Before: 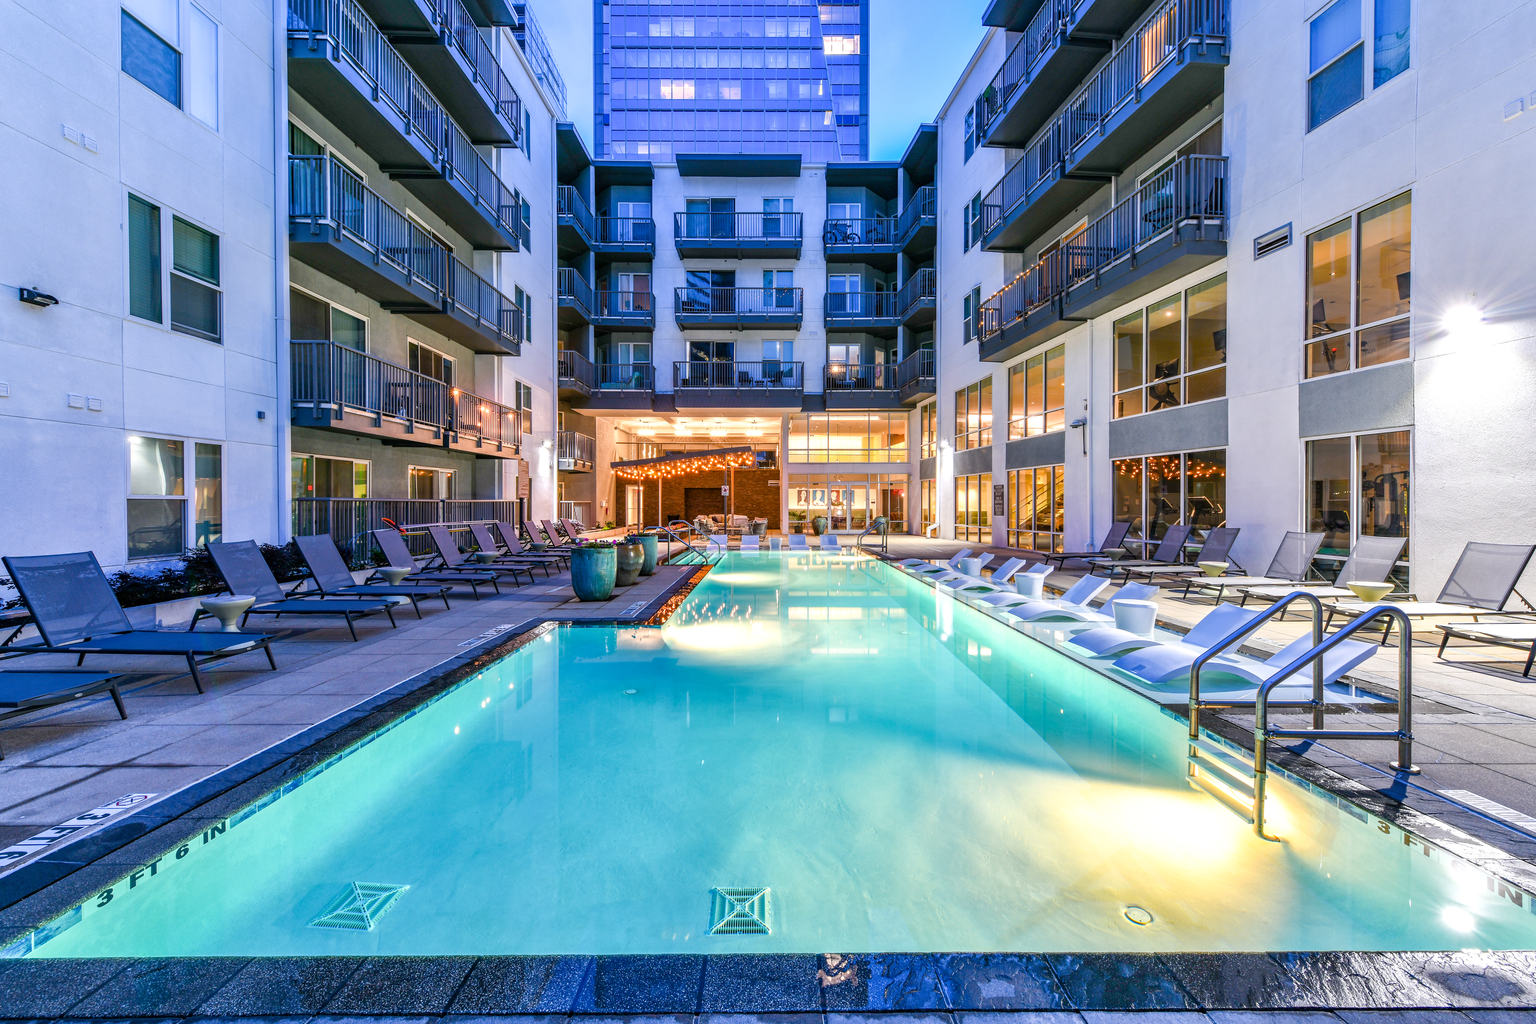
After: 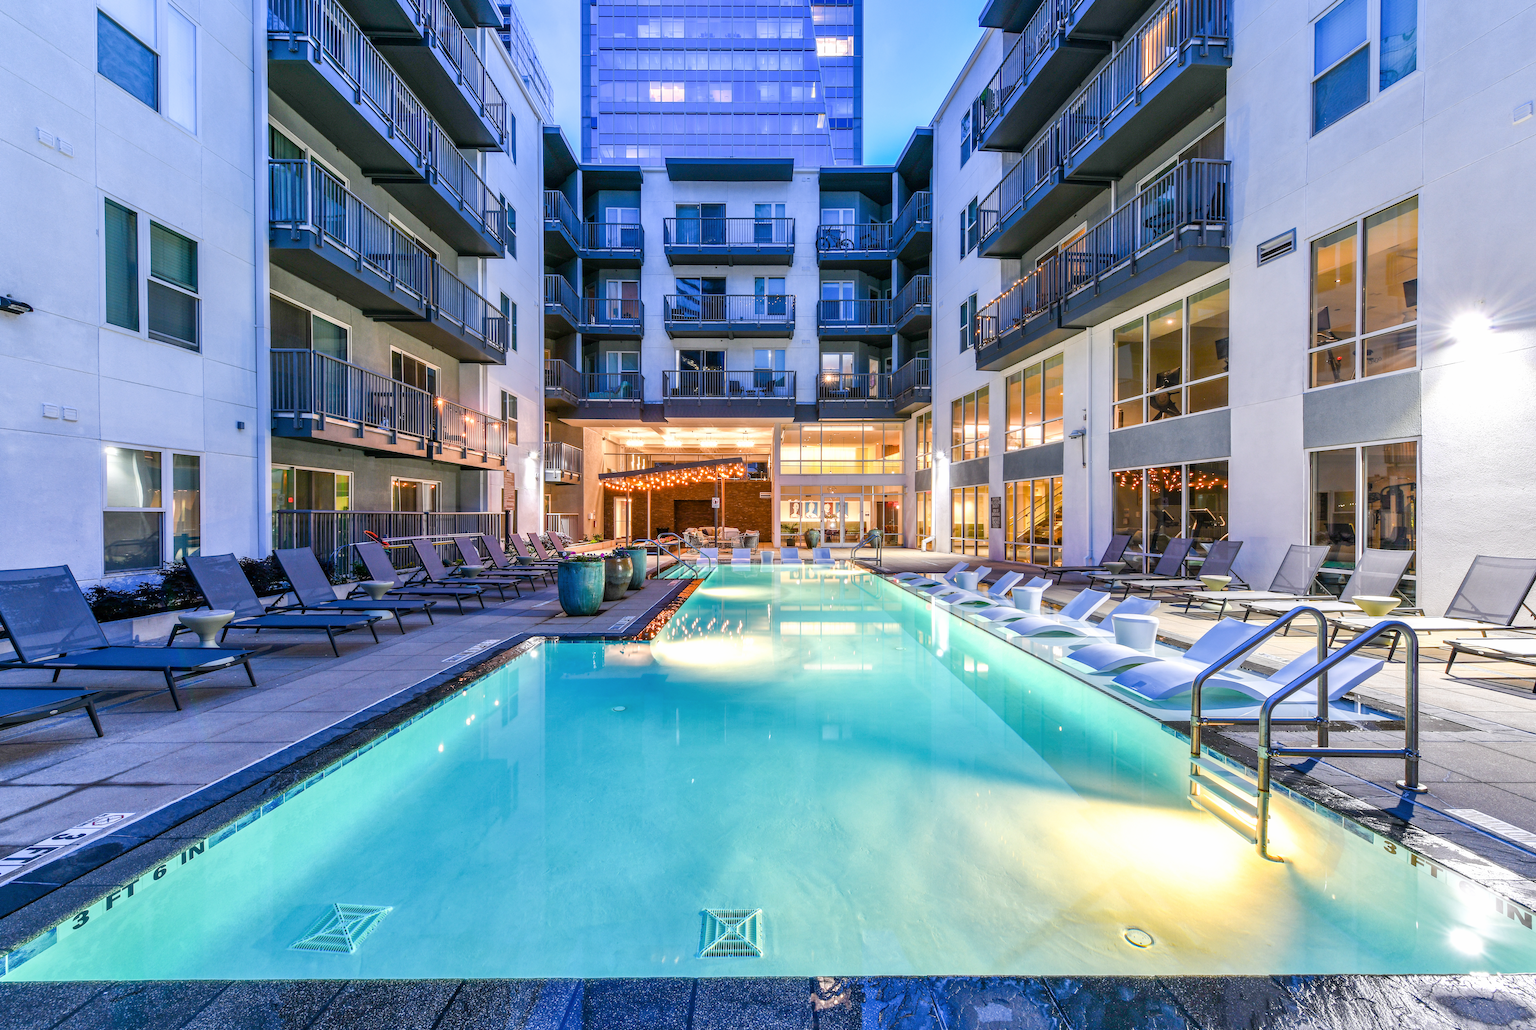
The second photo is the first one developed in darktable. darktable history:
exposure: exposure -0.011 EV, compensate highlight preservation false
haze removal: strength -0.04, compatibility mode true, adaptive false
crop and rotate: left 1.737%, right 0.597%, bottom 1.66%
